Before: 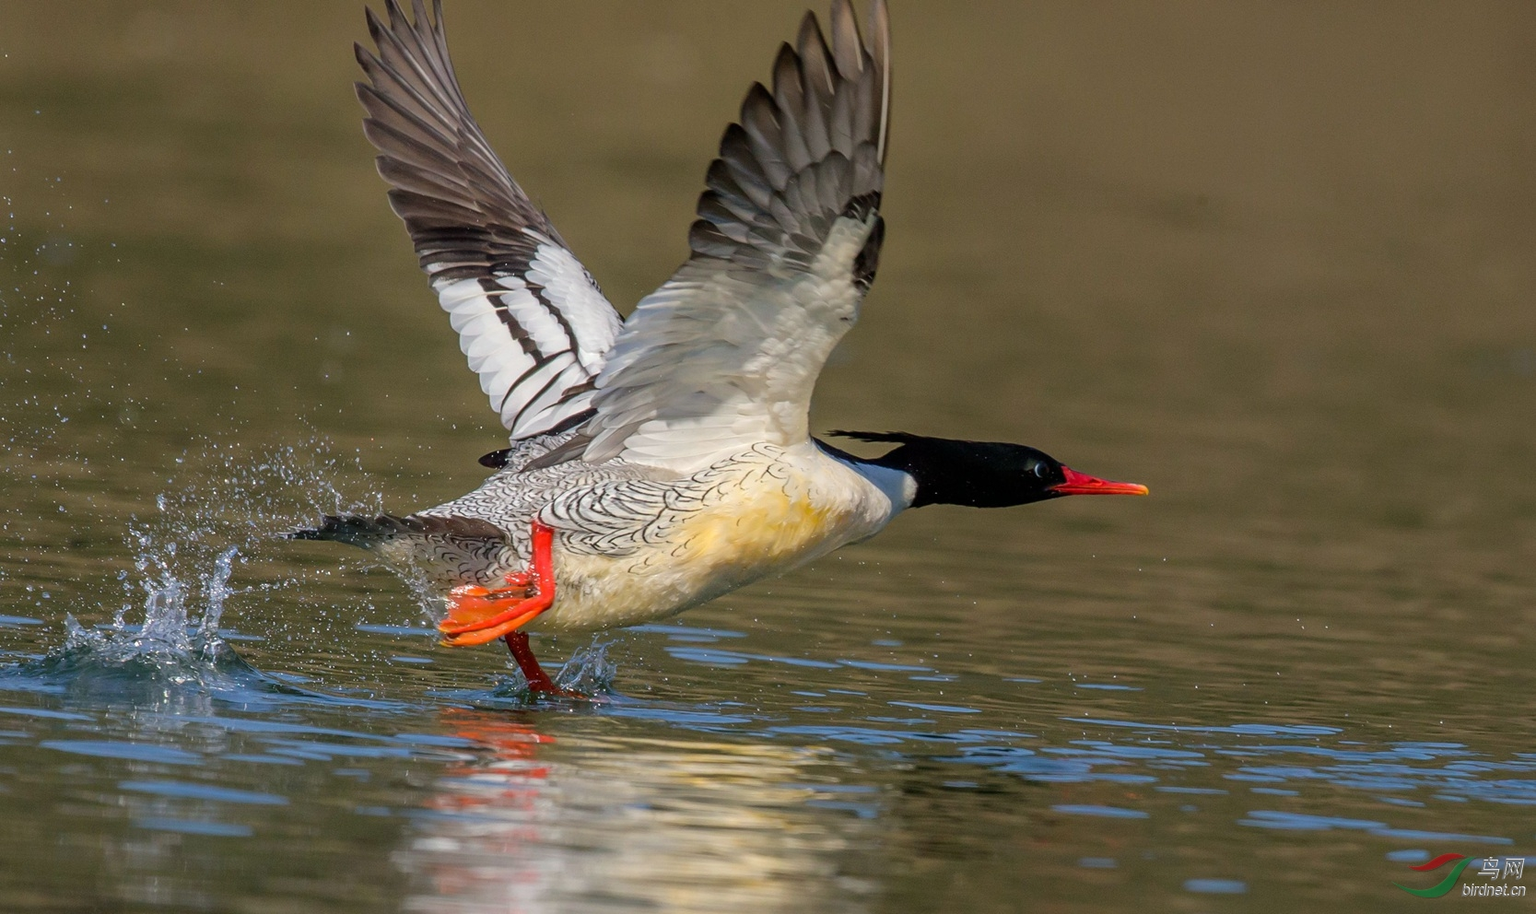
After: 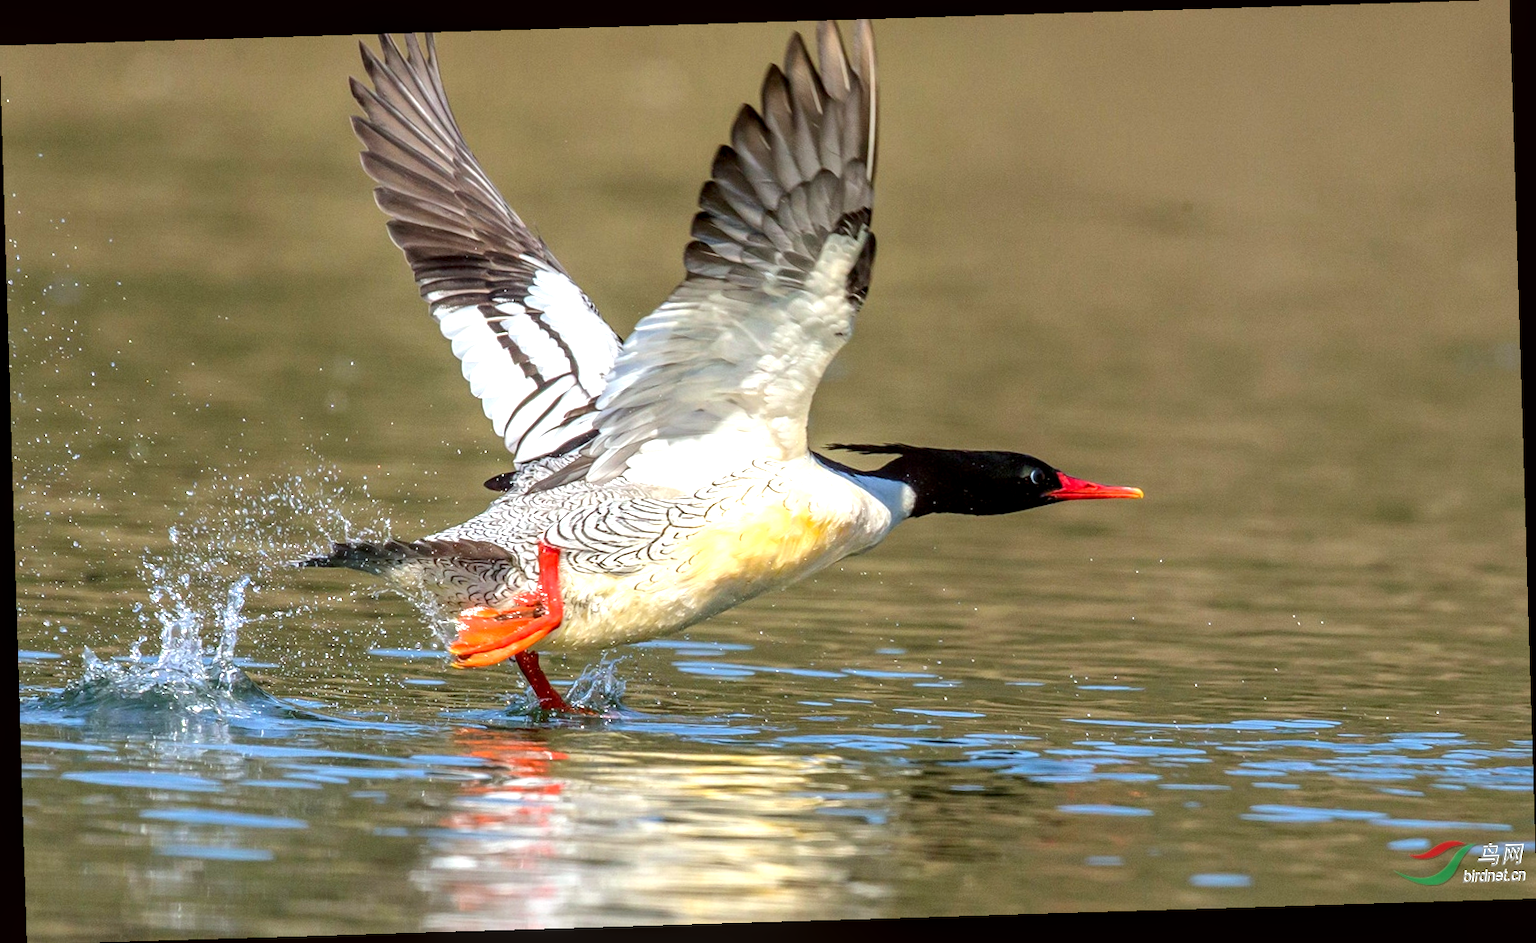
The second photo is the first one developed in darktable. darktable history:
rotate and perspective: rotation -1.75°, automatic cropping off
exposure: exposure 1.16 EV, compensate exposure bias true, compensate highlight preservation false
local contrast: on, module defaults
color correction: highlights a* -2.73, highlights b* -2.09, shadows a* 2.41, shadows b* 2.73
